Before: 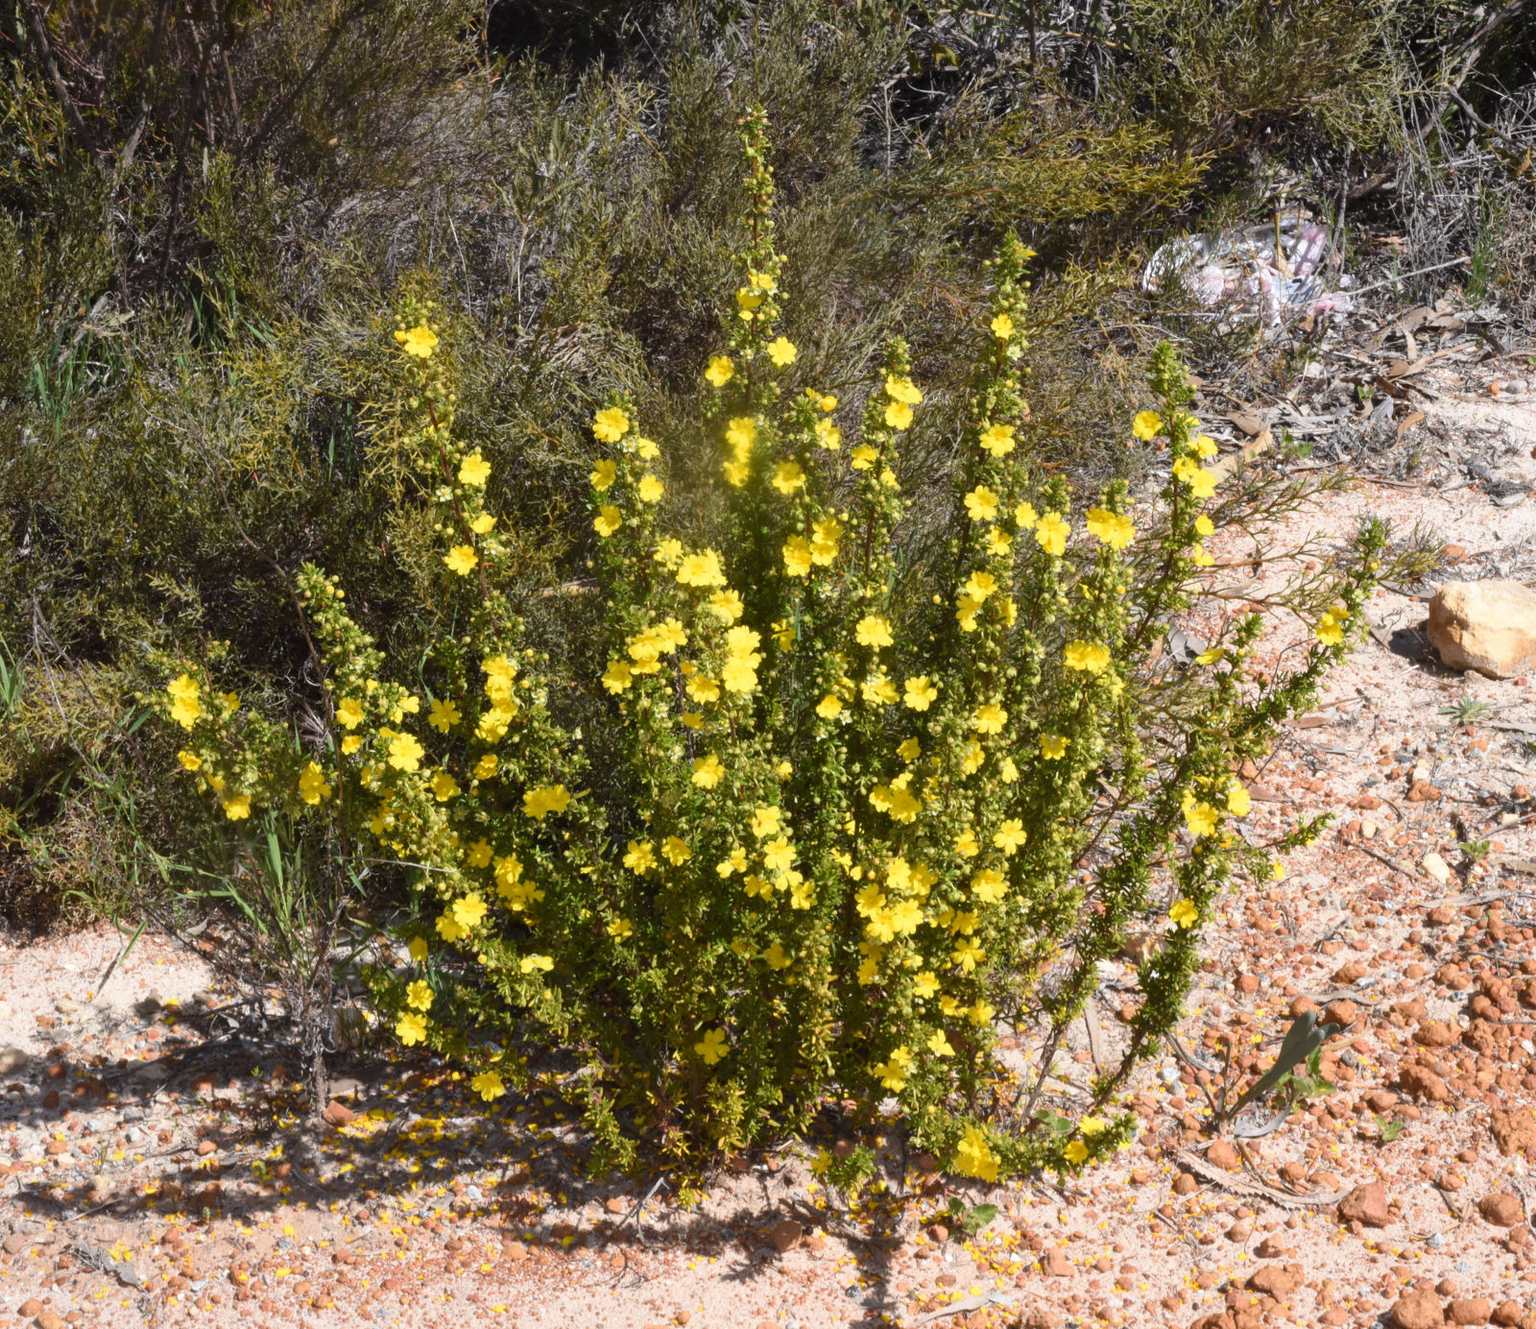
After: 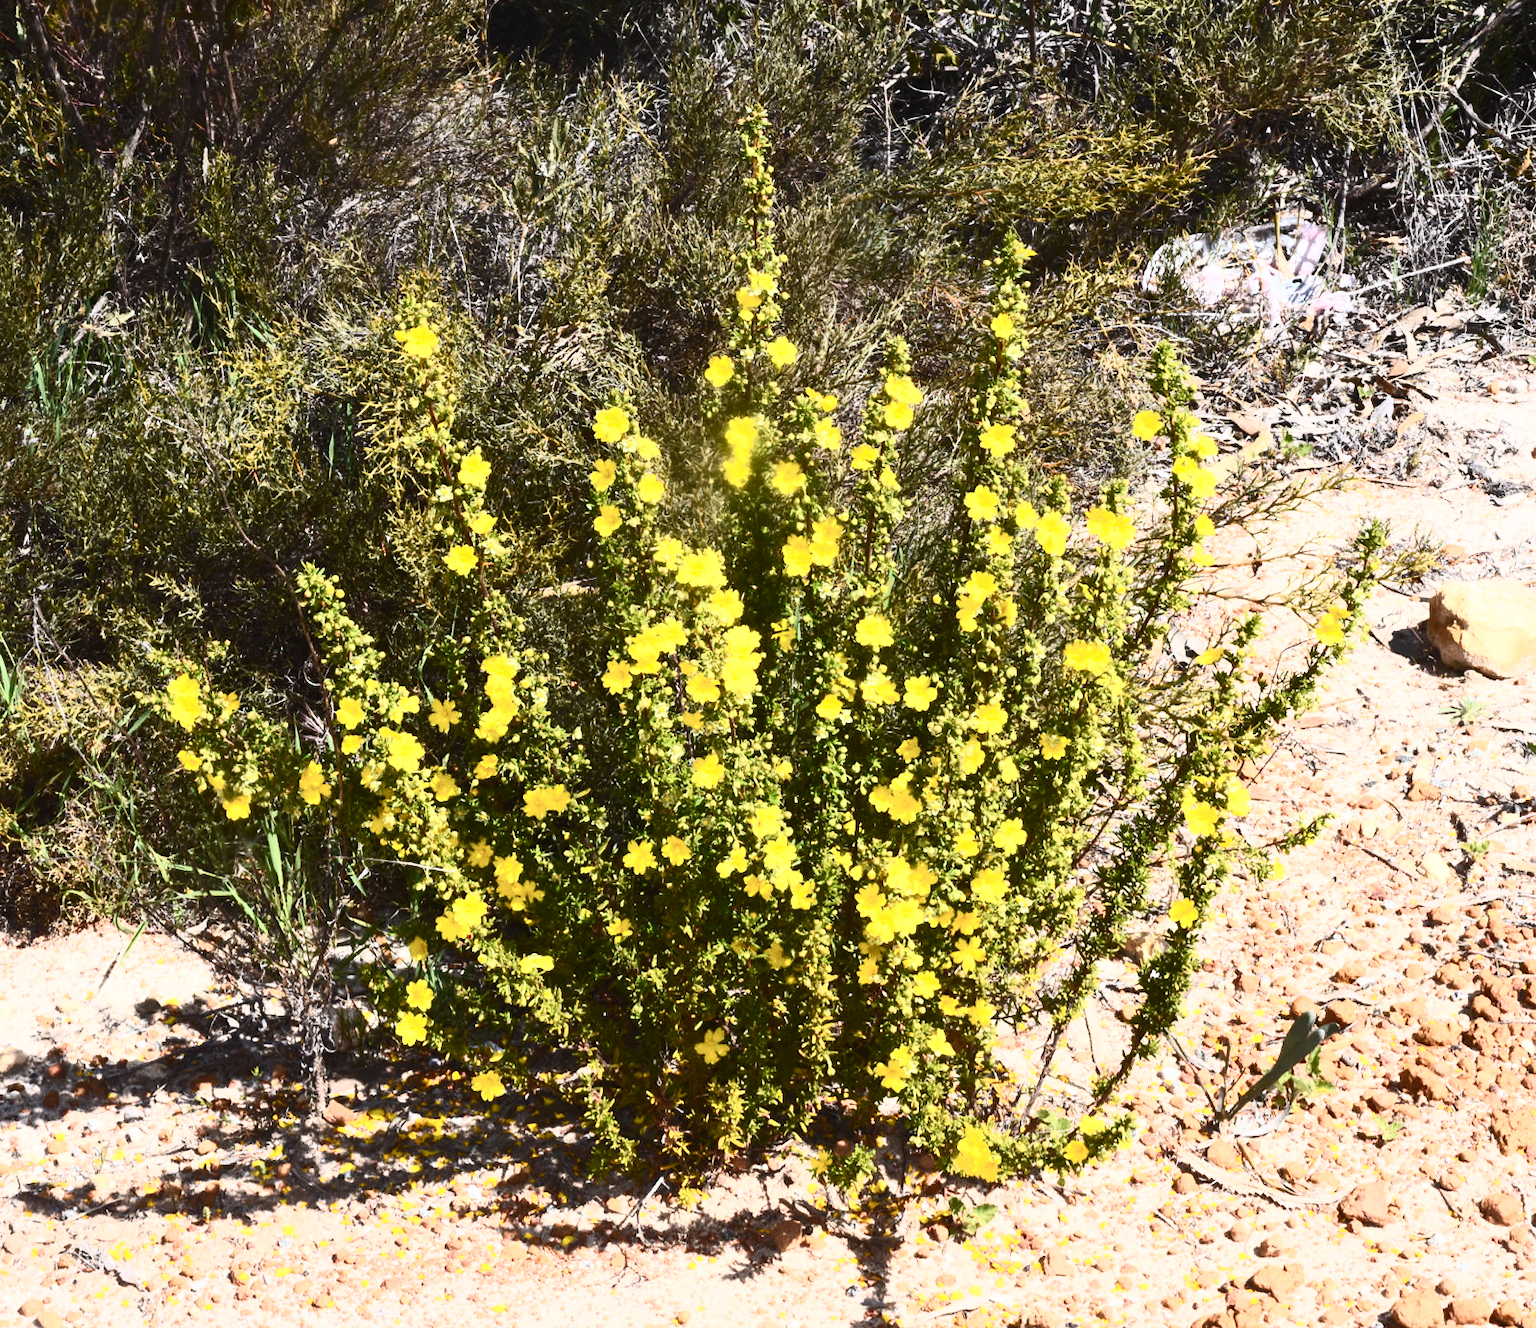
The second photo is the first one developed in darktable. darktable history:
contrast brightness saturation: contrast 0.62, brightness 0.34, saturation 0.14
